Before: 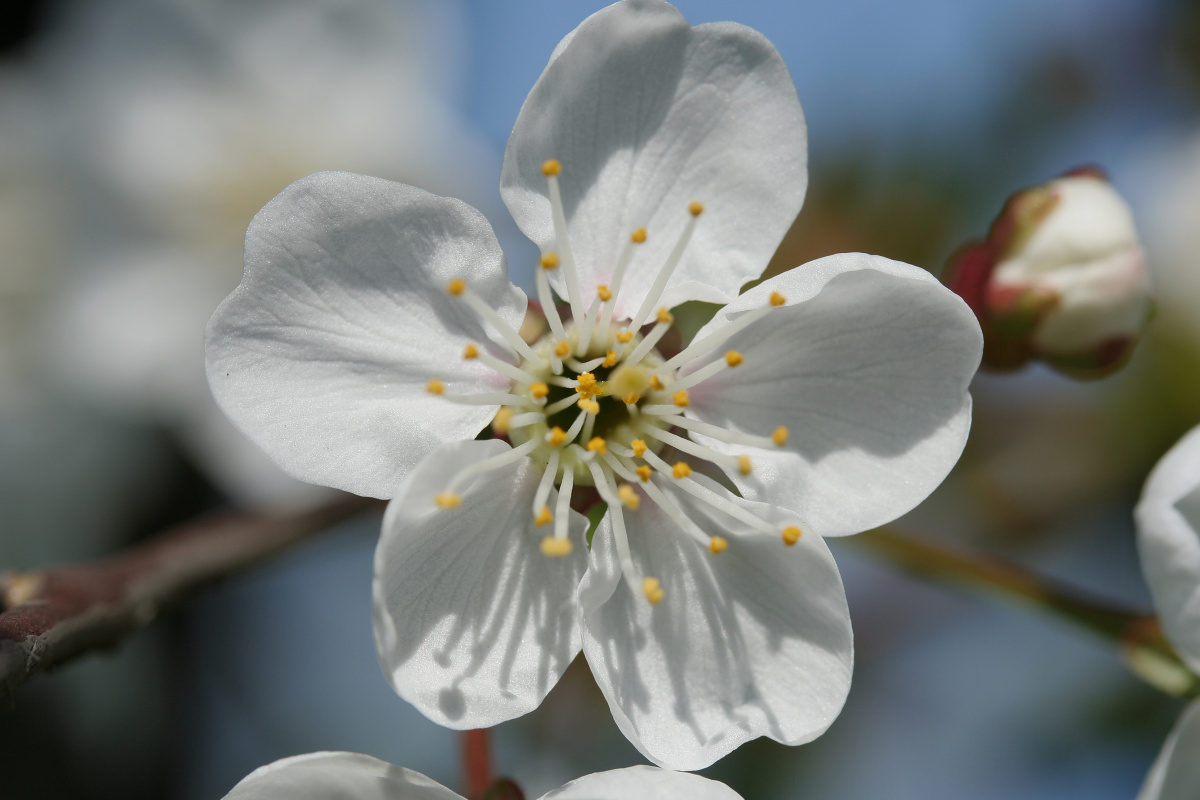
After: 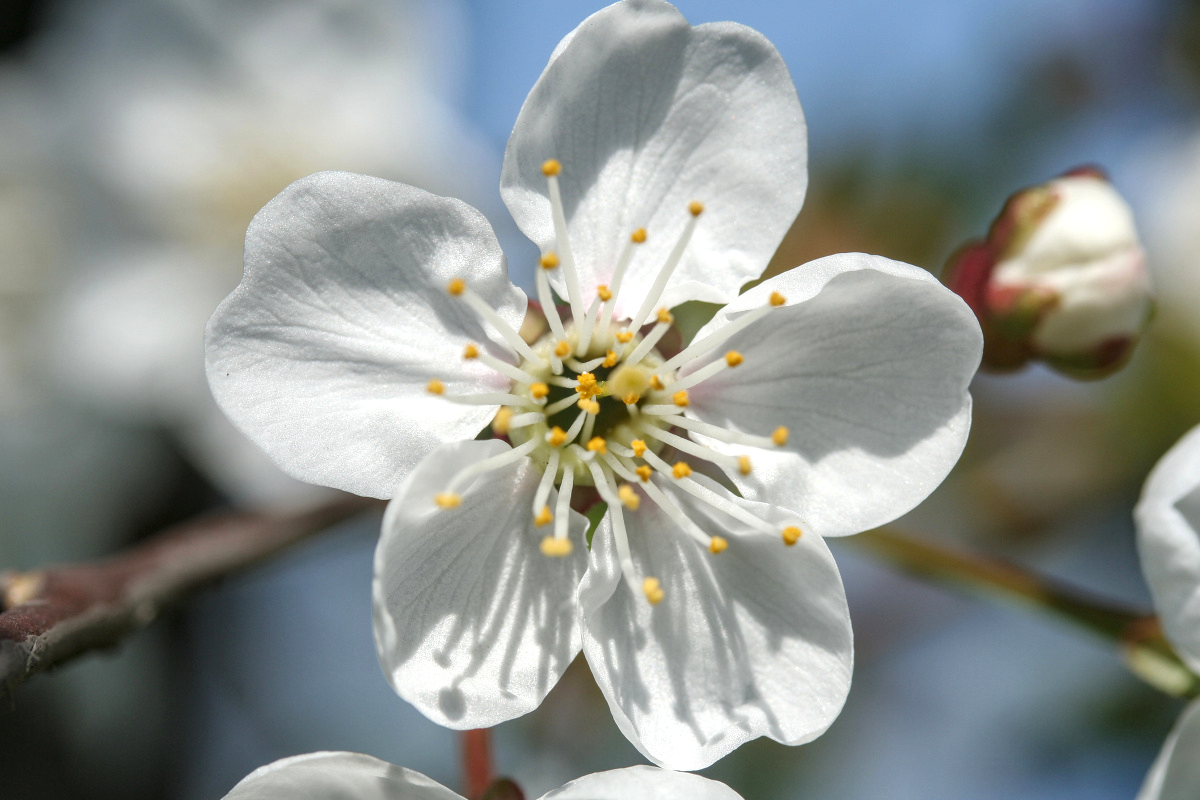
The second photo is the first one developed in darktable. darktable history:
local contrast: highlights 2%, shadows 0%, detail 133%
exposure: black level correction 0, exposure 0.499 EV, compensate highlight preservation false
